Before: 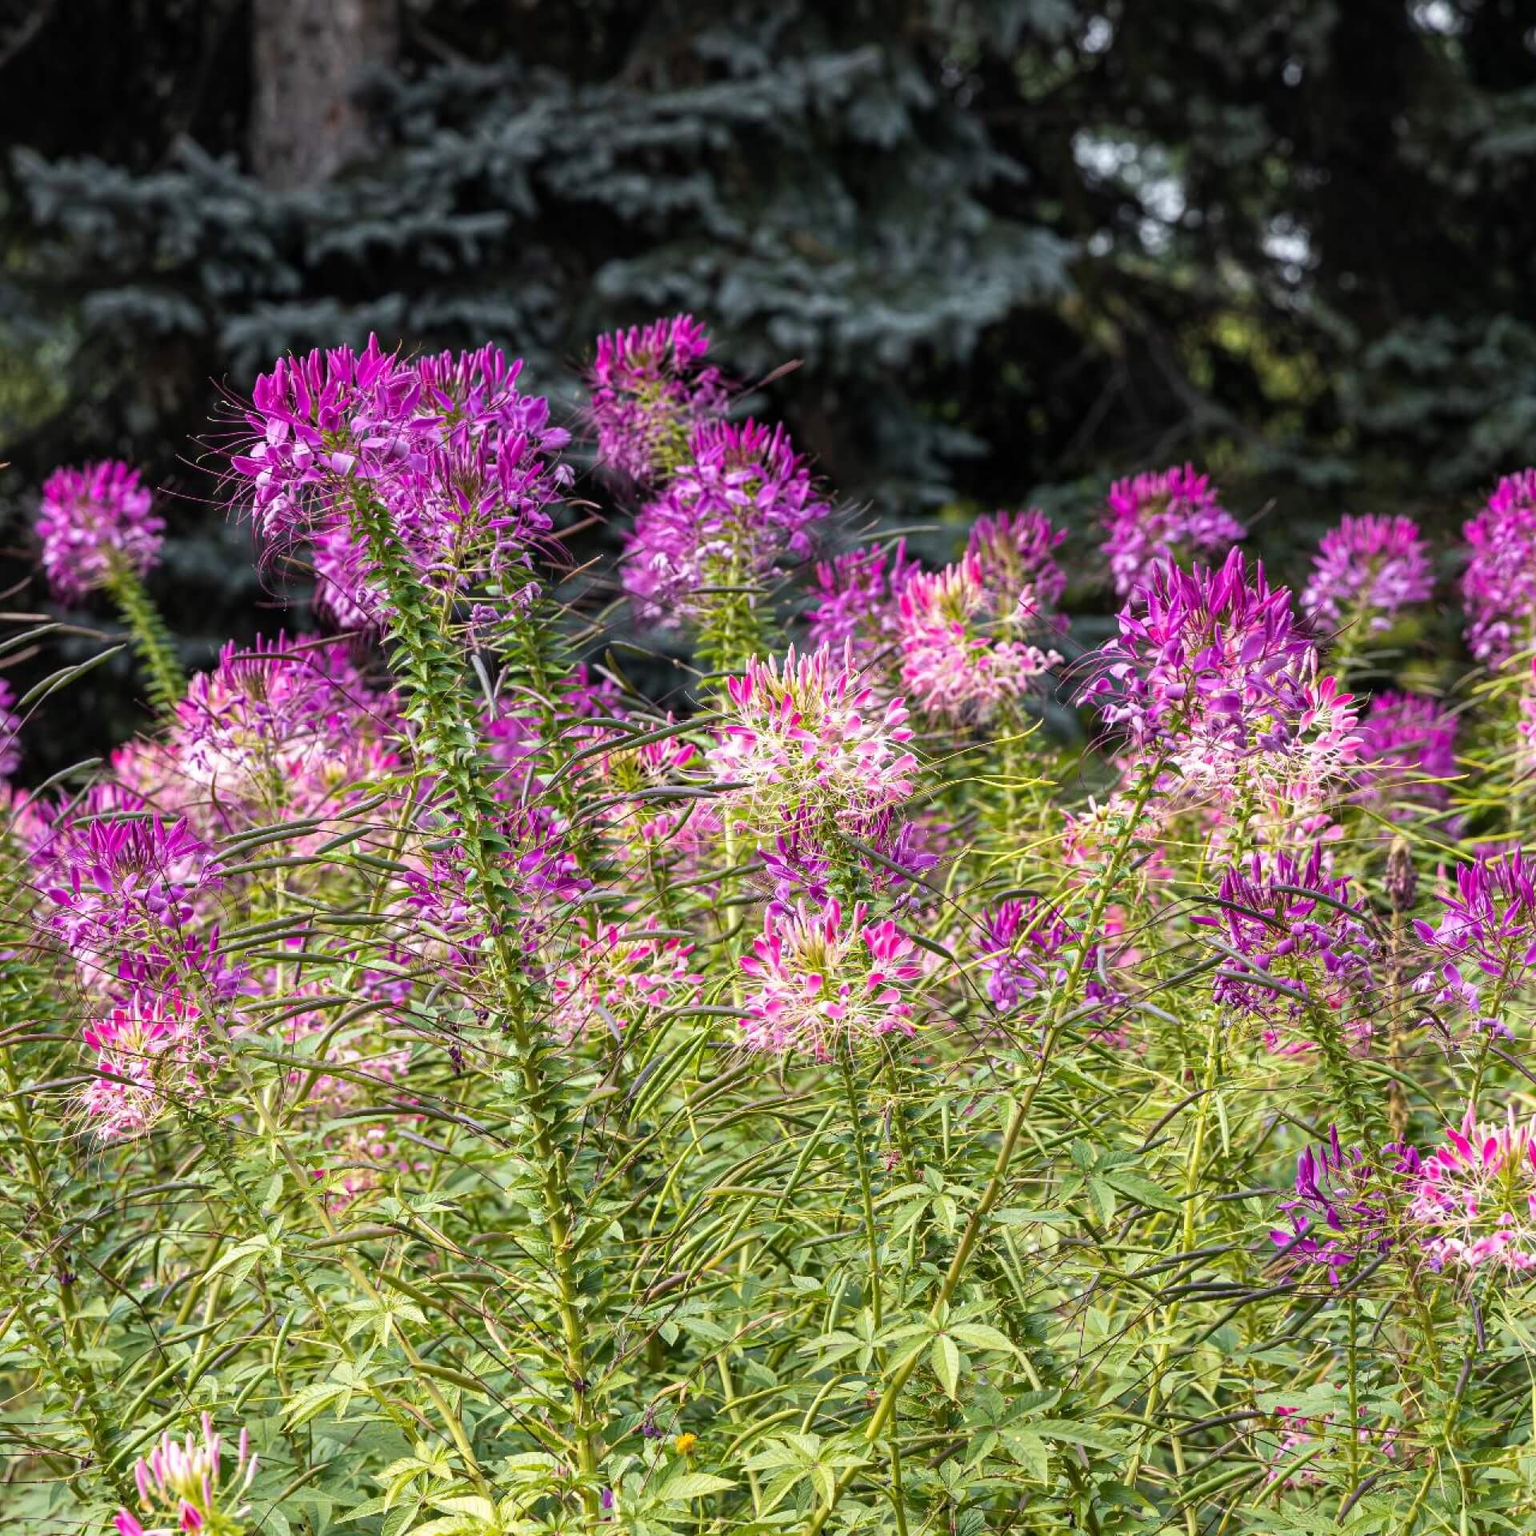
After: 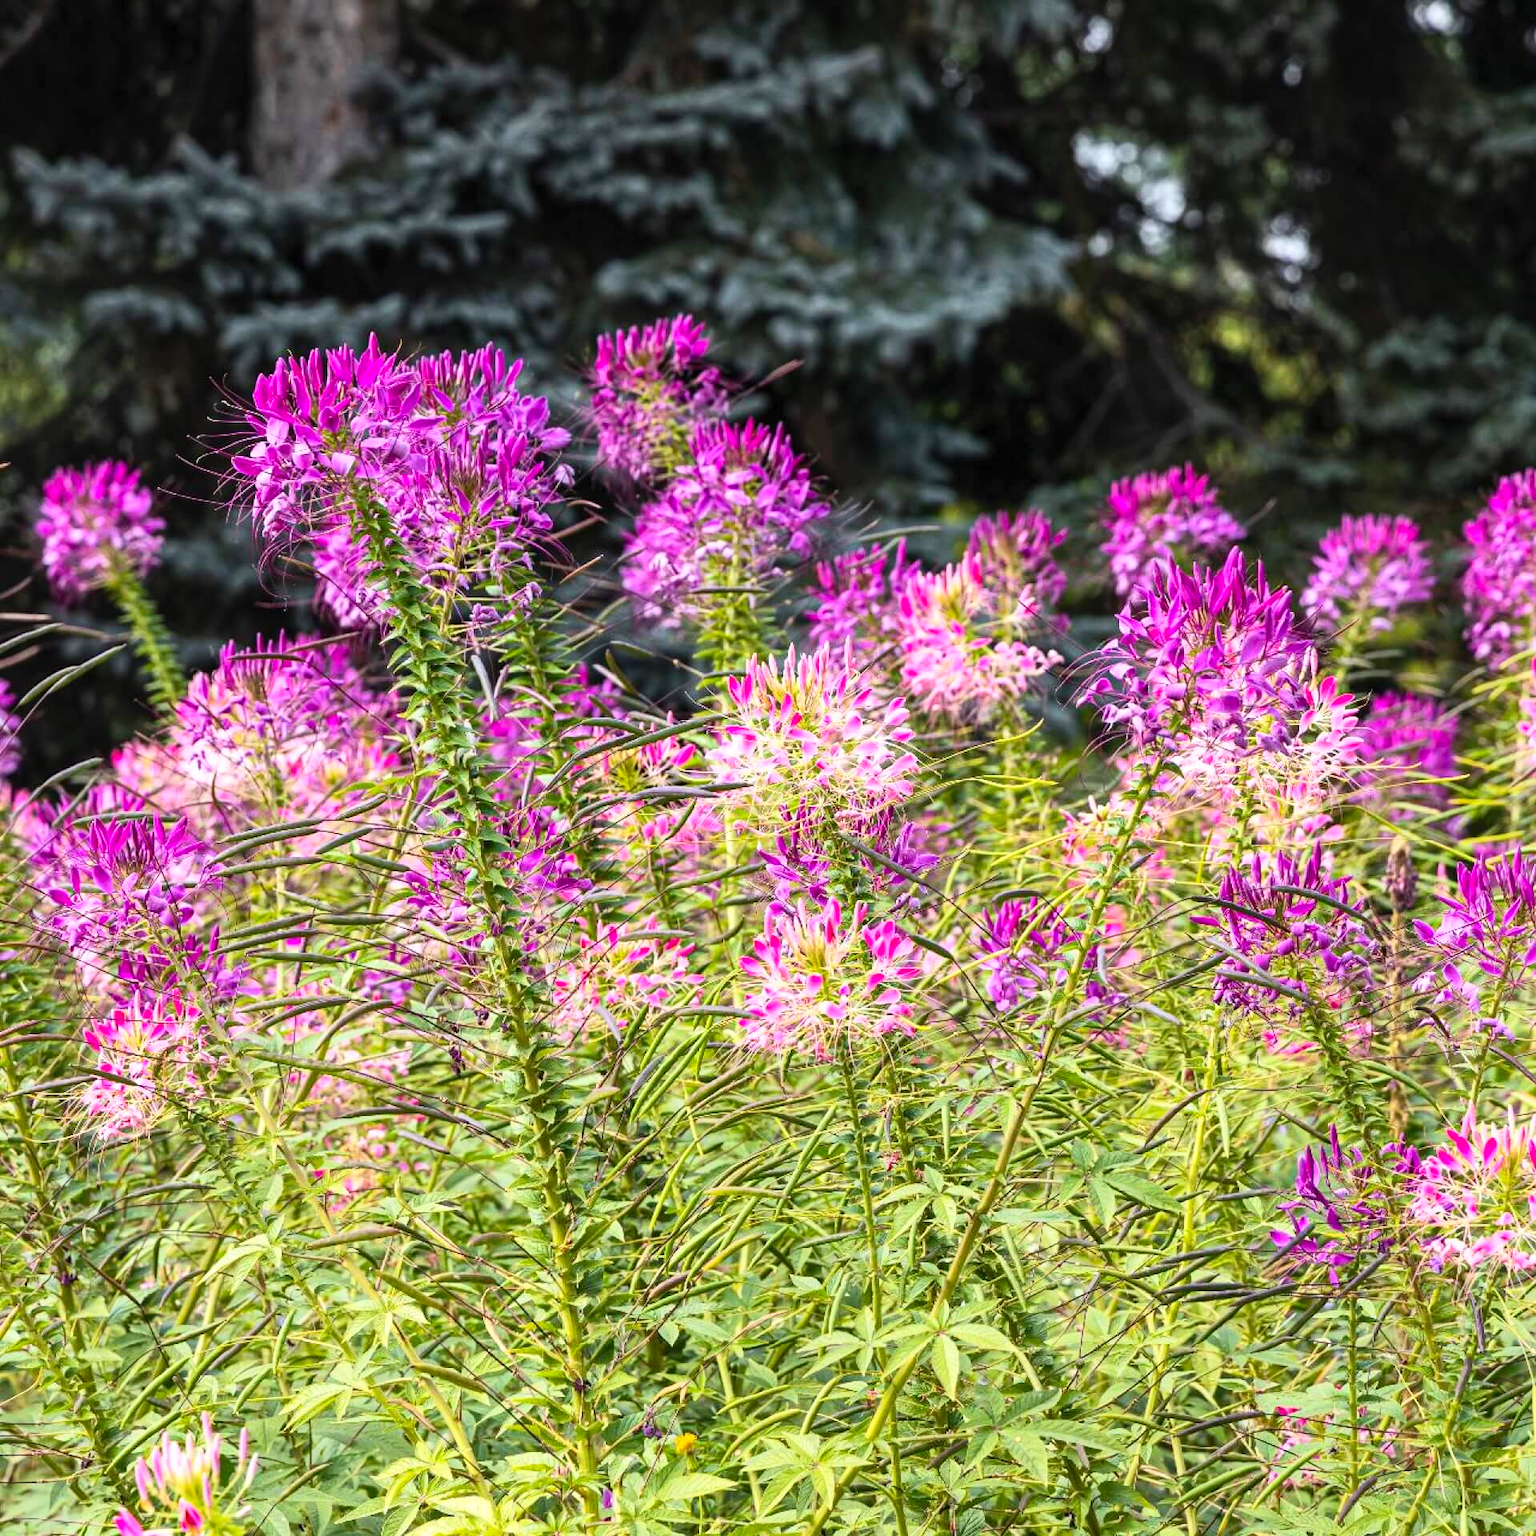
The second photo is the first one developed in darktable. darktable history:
contrast brightness saturation: contrast 0.202, brightness 0.163, saturation 0.229
